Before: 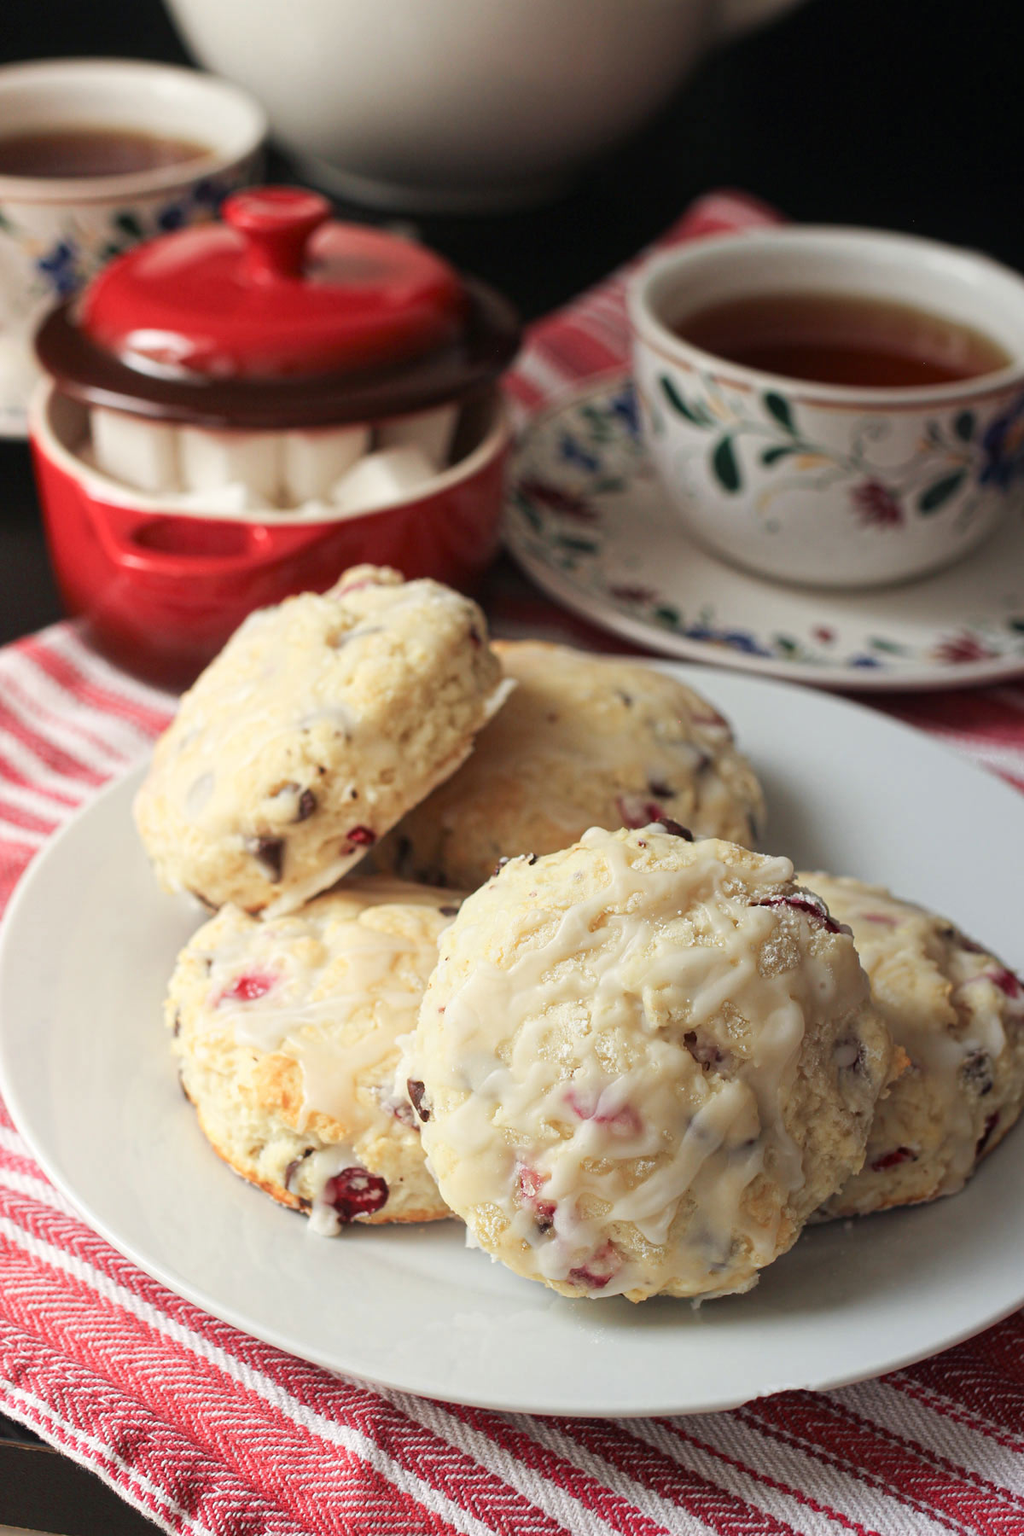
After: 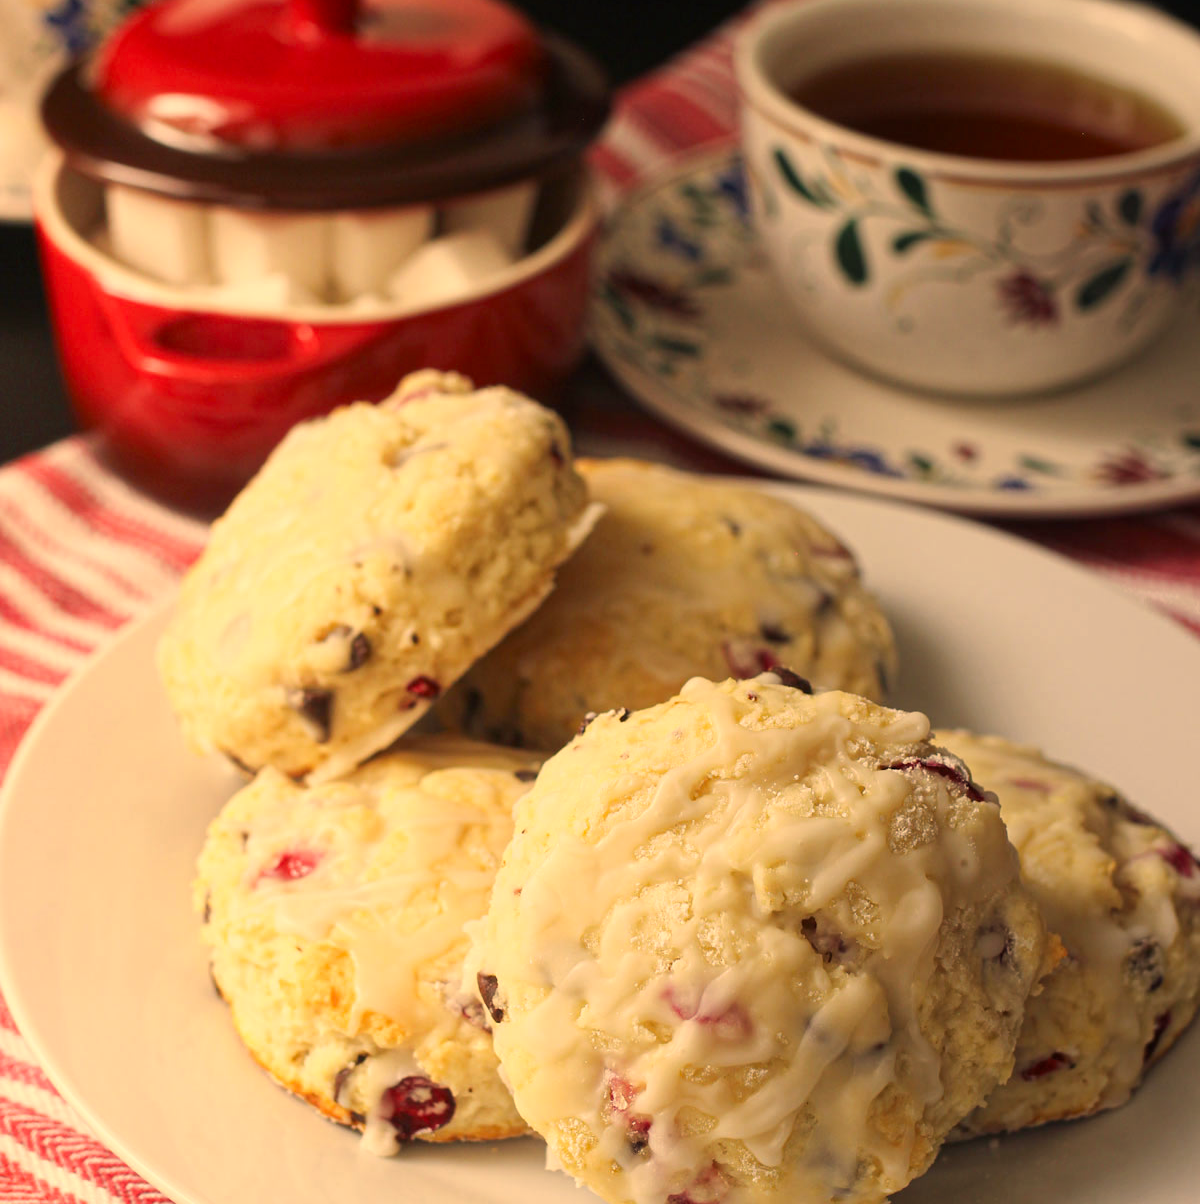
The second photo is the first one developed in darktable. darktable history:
crop: top 16.263%, bottom 16.747%
color correction: highlights a* 14.97, highlights b* 31.94
